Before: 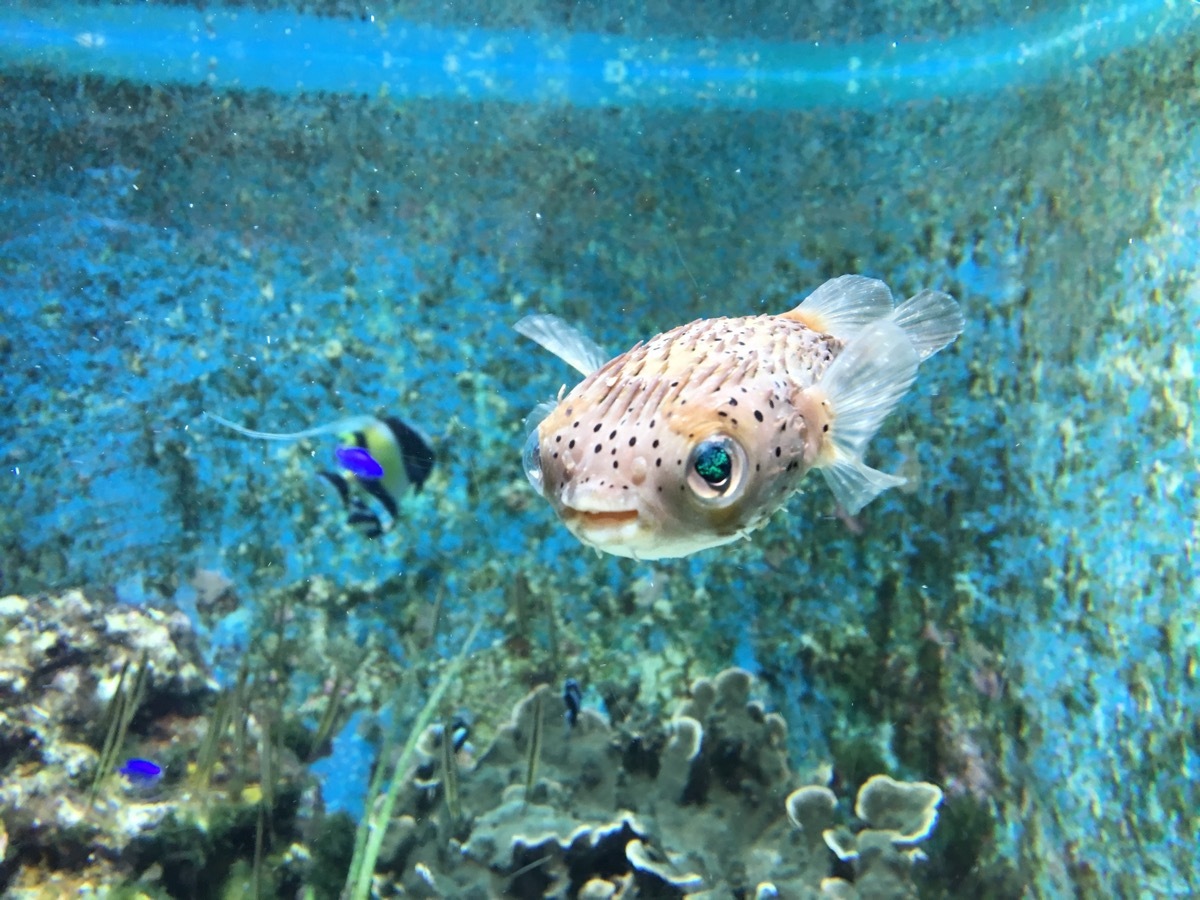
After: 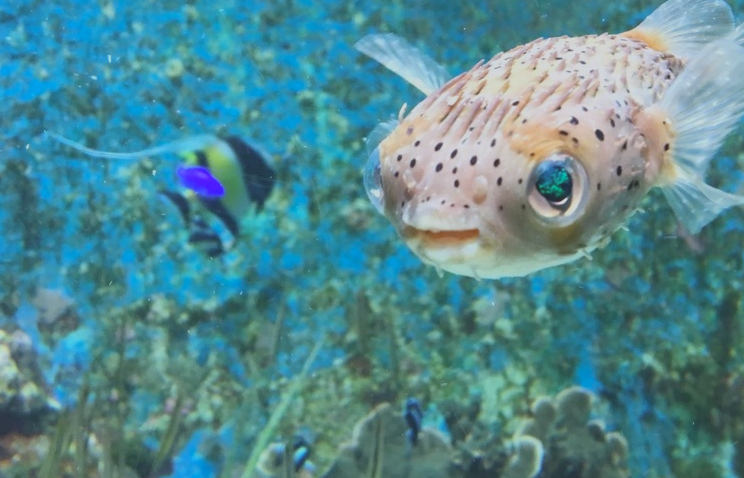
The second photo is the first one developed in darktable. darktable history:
white balance: red 0.988, blue 1.017
contrast brightness saturation: contrast -0.28
crop: left 13.312%, top 31.28%, right 24.627%, bottom 15.582%
